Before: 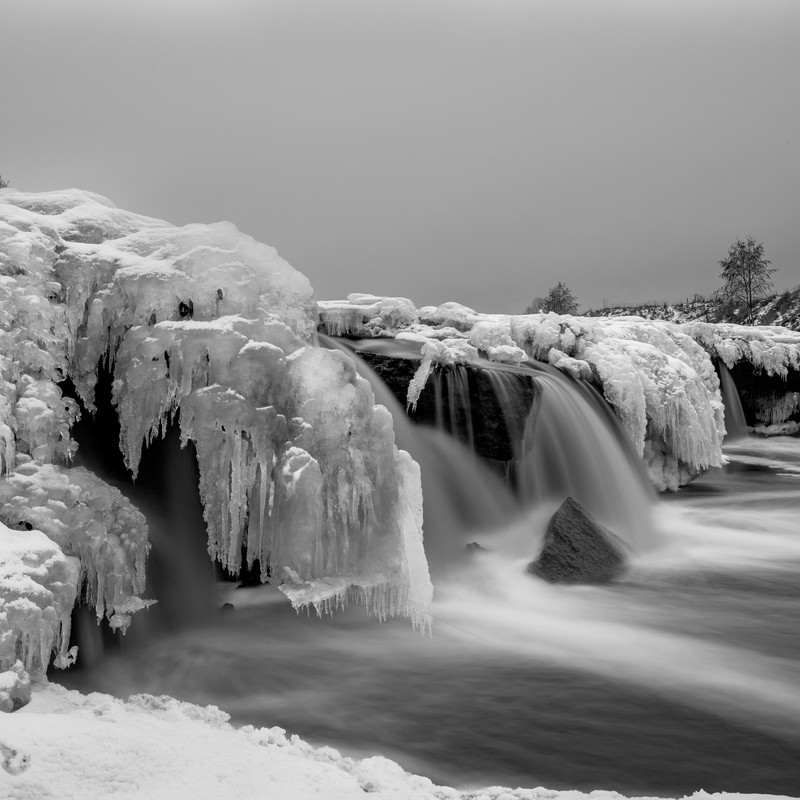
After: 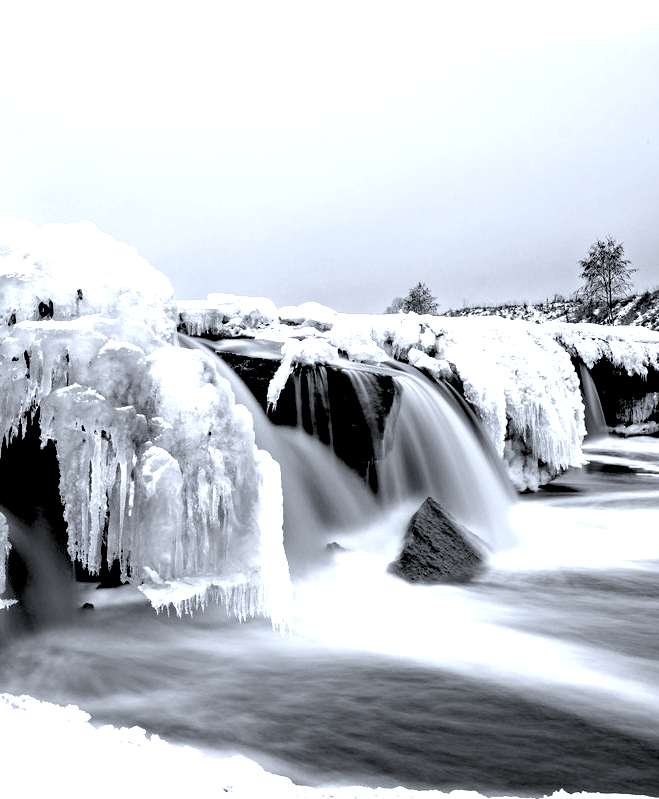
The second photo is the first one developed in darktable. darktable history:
exposure: black level correction 0, exposure 1.1 EV, compensate highlight preservation false
tone equalizer: -8 EV -0.417 EV, -7 EV -0.389 EV, -6 EV -0.333 EV, -5 EV -0.222 EV, -3 EV 0.222 EV, -2 EV 0.333 EV, -1 EV 0.389 EV, +0 EV 0.417 EV, edges refinement/feathering 500, mask exposure compensation -1.57 EV, preserve details no
white balance: red 0.954, blue 1.079
rgb levels: levels [[0.029, 0.461, 0.922], [0, 0.5, 1], [0, 0.5, 1]]
crop: left 17.582%, bottom 0.031%
haze removal: compatibility mode true, adaptive false
